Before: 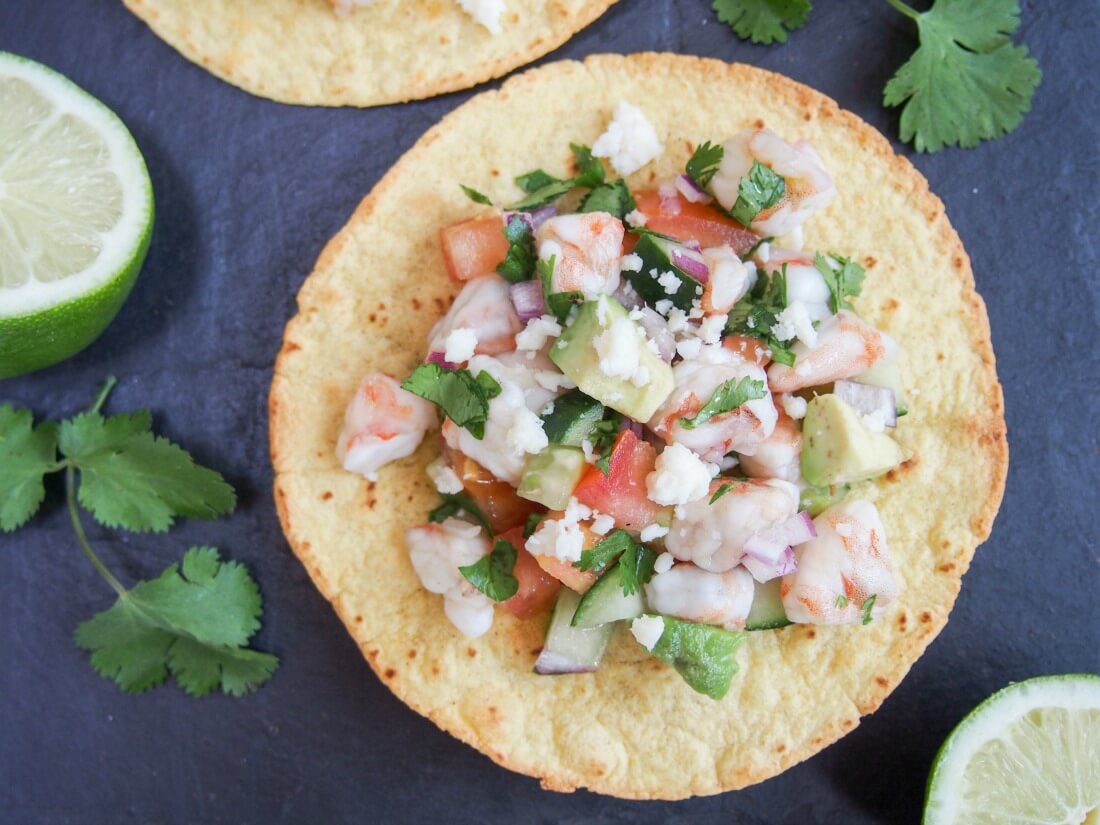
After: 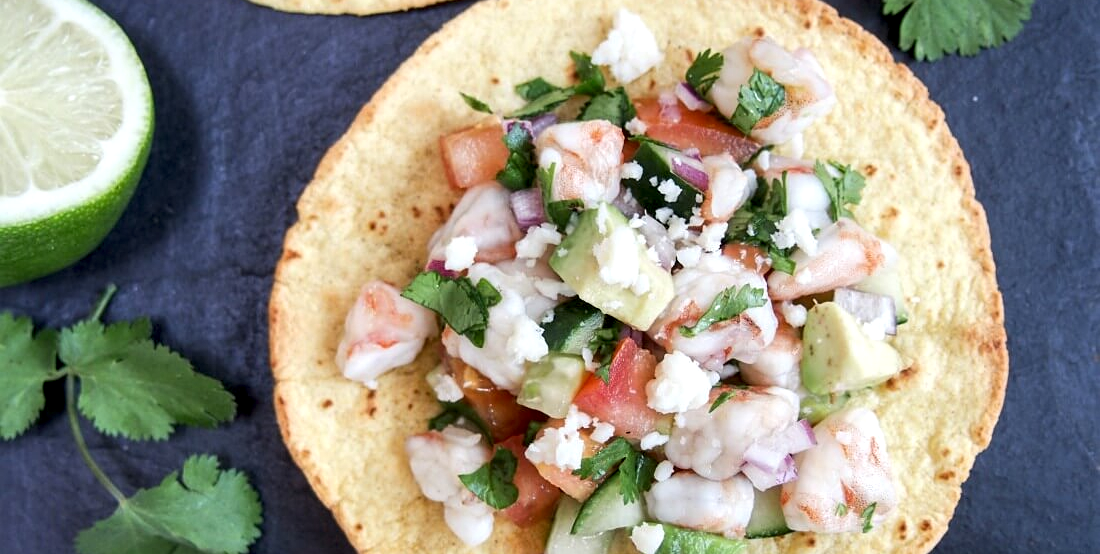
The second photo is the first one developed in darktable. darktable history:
crop: top 11.157%, bottom 21.683%
local contrast: highlights 150%, shadows 143%, detail 138%, midtone range 0.255
sharpen: amount 0.202
